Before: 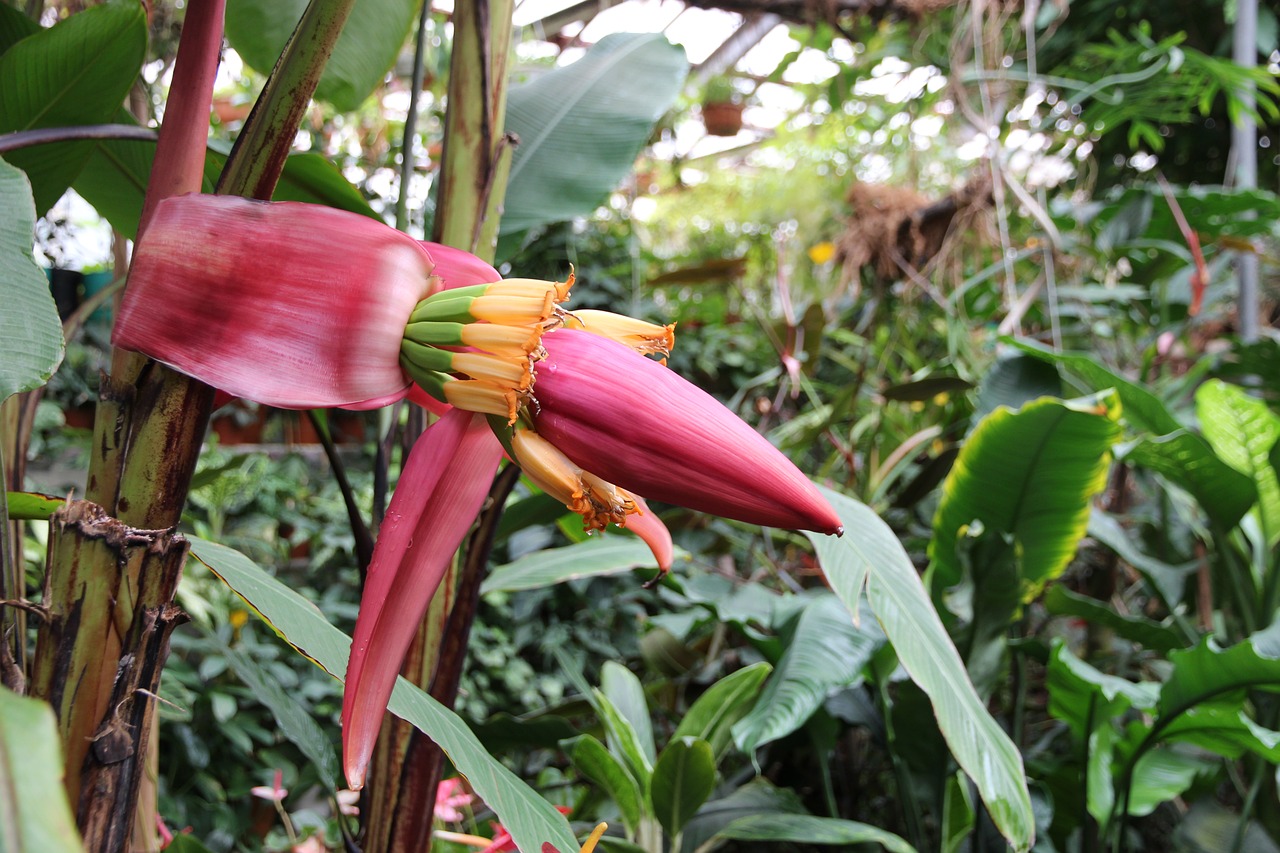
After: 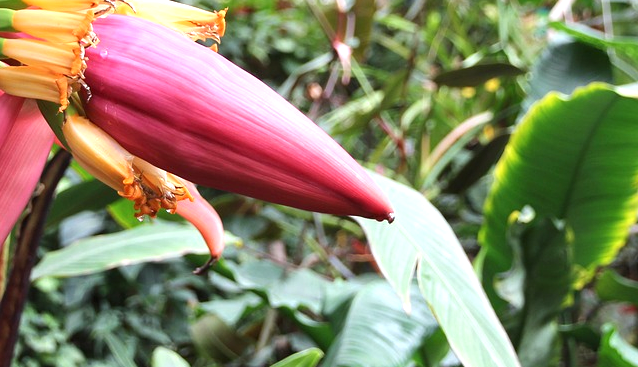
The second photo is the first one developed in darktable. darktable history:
crop: left 35.106%, top 36.86%, right 14.997%, bottom 20%
exposure: black level correction 0, exposure 0.699 EV, compensate highlight preservation false
